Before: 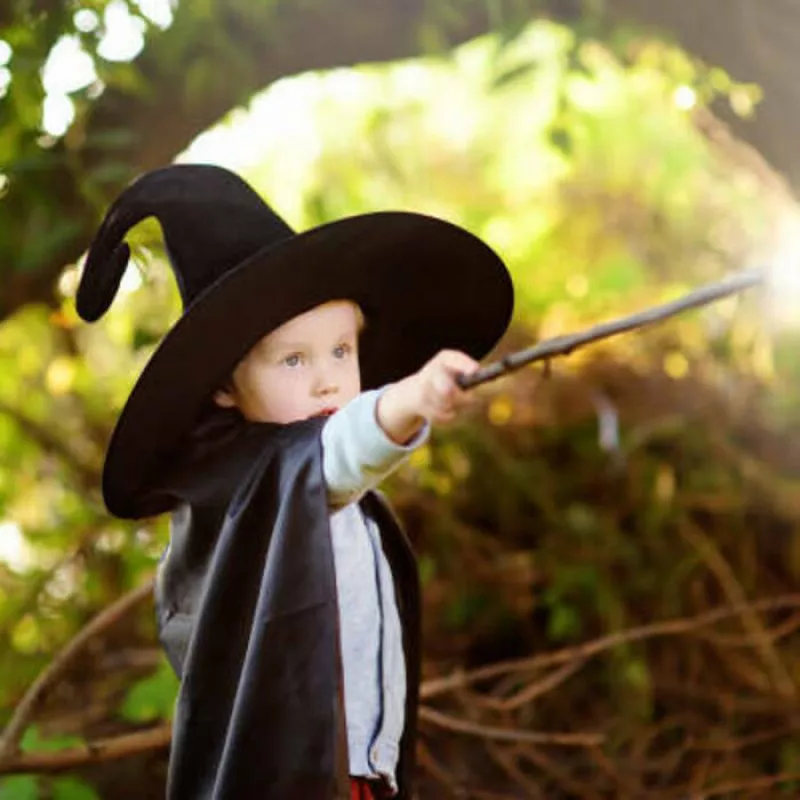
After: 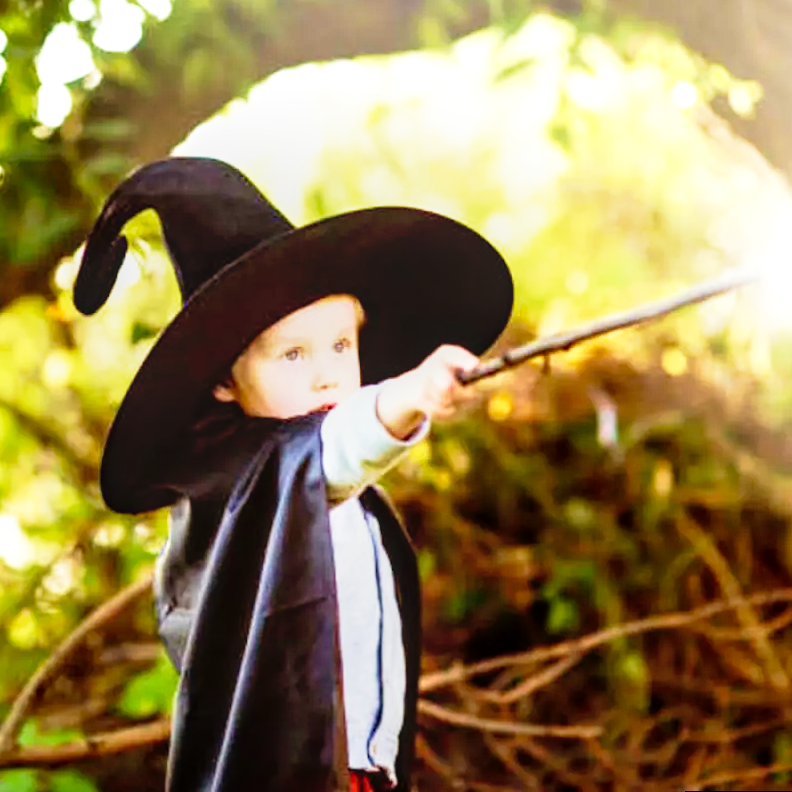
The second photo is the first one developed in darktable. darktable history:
exposure: compensate highlight preservation false
velvia: strength 45%
base curve: curves: ch0 [(0, 0) (0.012, 0.01) (0.073, 0.168) (0.31, 0.711) (0.645, 0.957) (1, 1)], preserve colors none
rotate and perspective: rotation 0.174°, lens shift (vertical) 0.013, lens shift (horizontal) 0.019, shear 0.001, automatic cropping original format, crop left 0.007, crop right 0.991, crop top 0.016, crop bottom 0.997
local contrast: on, module defaults
